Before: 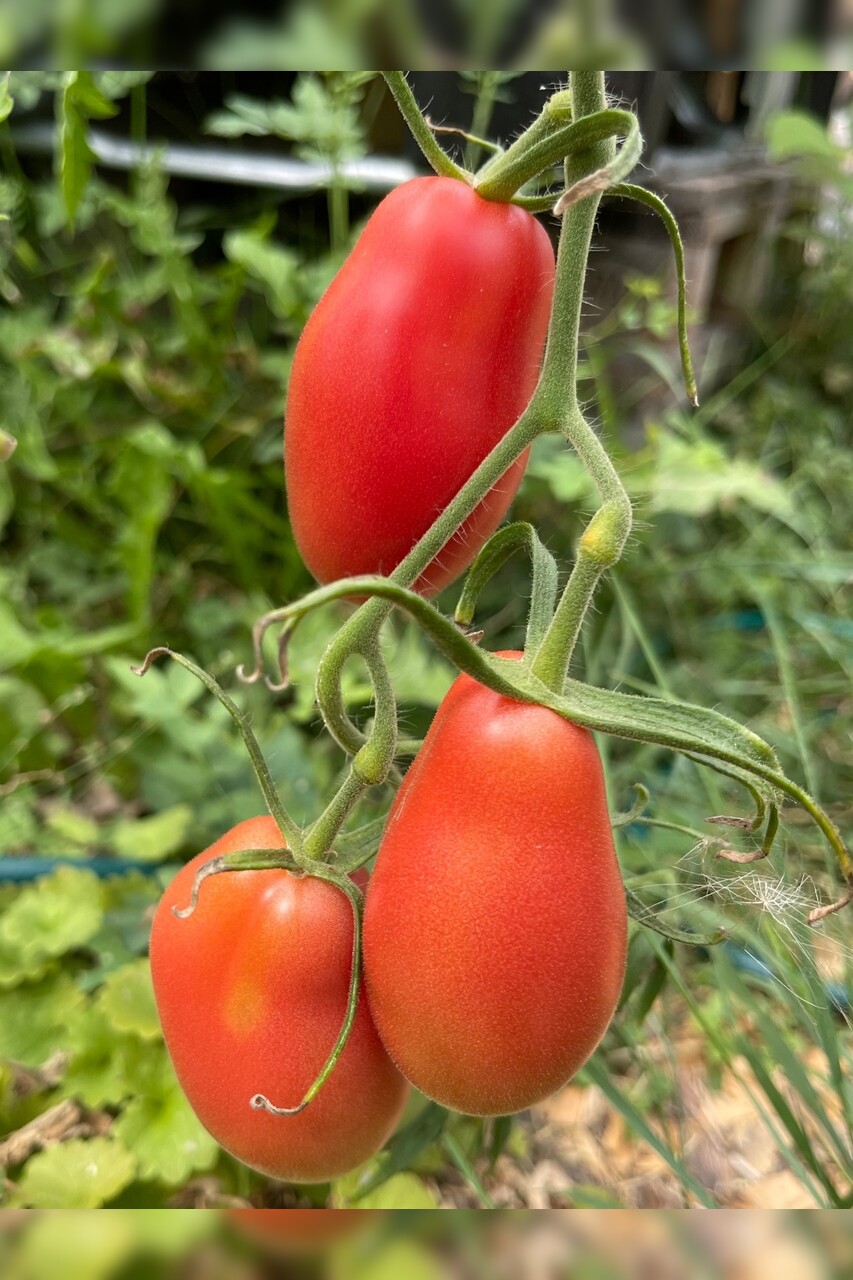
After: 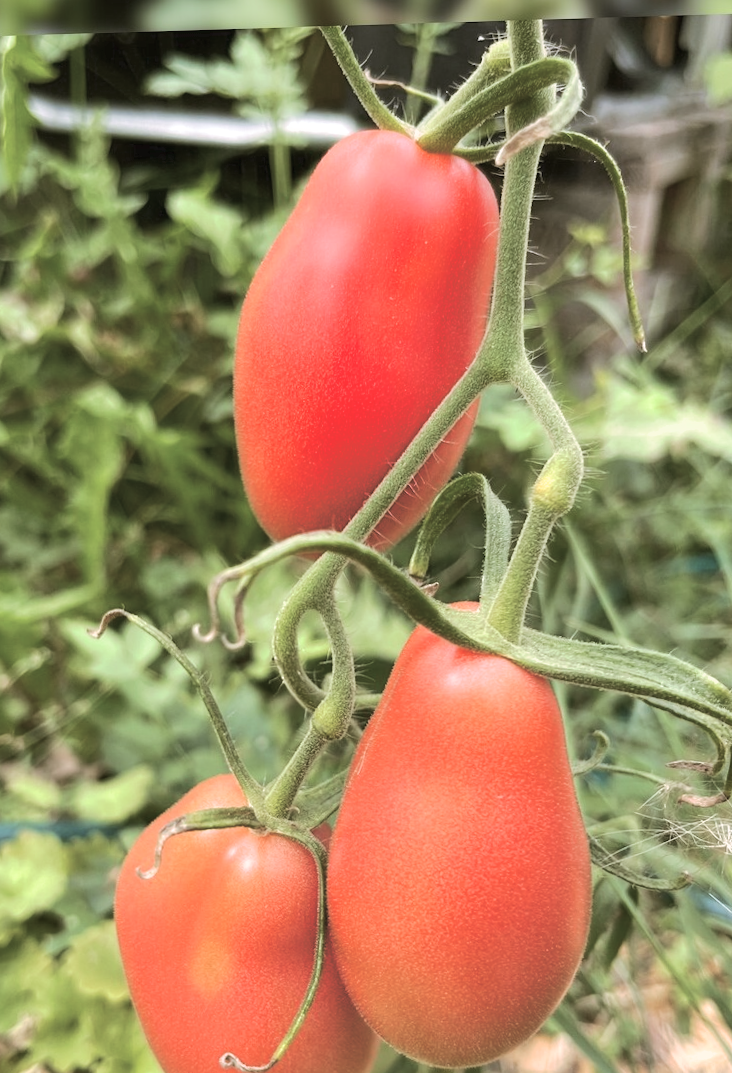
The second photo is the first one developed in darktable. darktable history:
tone curve: curves: ch0 [(0, 0) (0.003, 0.014) (0.011, 0.014) (0.025, 0.022) (0.044, 0.041) (0.069, 0.063) (0.1, 0.086) (0.136, 0.118) (0.177, 0.161) (0.224, 0.211) (0.277, 0.262) (0.335, 0.323) (0.399, 0.384) (0.468, 0.459) (0.543, 0.54) (0.623, 0.624) (0.709, 0.711) (0.801, 0.796) (0.898, 0.879) (1, 1)], preserve colors none
exposure: black level correction 0, exposure 0.9 EV, compensate highlight preservation false
color balance rgb: shadows lift › chroma 1%, shadows lift › hue 113°, highlights gain › chroma 0.2%, highlights gain › hue 333°, perceptual saturation grading › global saturation 20%, perceptual saturation grading › highlights -50%, perceptual saturation grading › shadows 25%, contrast -30%
split-toning: shadows › hue 46.8°, shadows › saturation 0.17, highlights › hue 316.8°, highlights › saturation 0.27, balance -51.82
crop and rotate: left 7.196%, top 4.574%, right 10.605%, bottom 13.178%
tone equalizer: -8 EV -0.417 EV, -7 EV -0.389 EV, -6 EV -0.333 EV, -5 EV -0.222 EV, -3 EV 0.222 EV, -2 EV 0.333 EV, -1 EV 0.389 EV, +0 EV 0.417 EV, edges refinement/feathering 500, mask exposure compensation -1.57 EV, preserve details no
rotate and perspective: rotation -1.75°, automatic cropping off
shadows and highlights: low approximation 0.01, soften with gaussian
